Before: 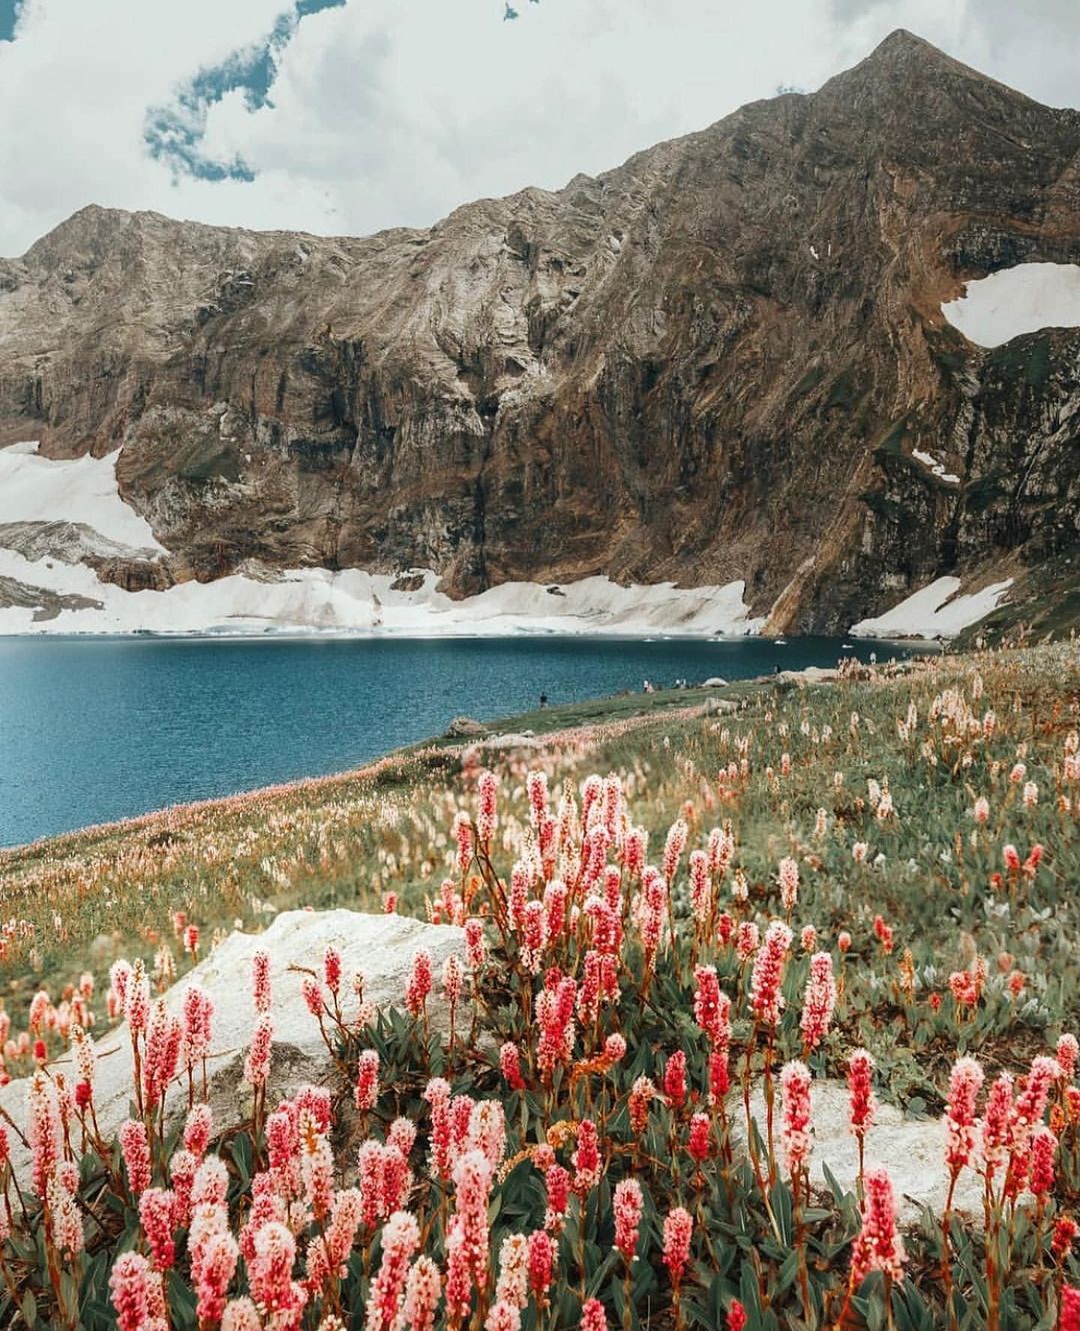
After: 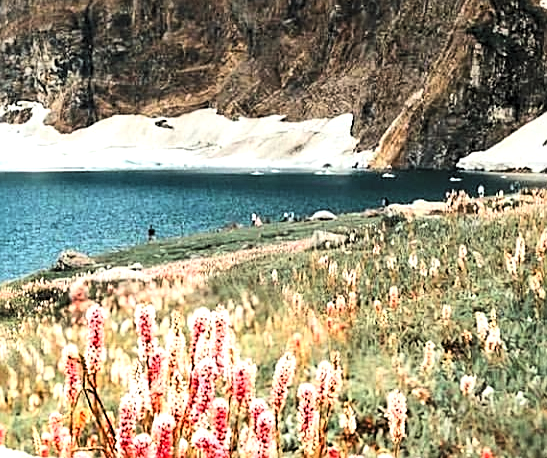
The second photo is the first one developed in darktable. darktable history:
contrast brightness saturation: contrast 0.201, brightness 0.162, saturation 0.222
sharpen: on, module defaults
exposure: black level correction 0, exposure 0.834 EV, compensate exposure bias true, compensate highlight preservation false
crop: left 36.365%, top 35.089%, right 12.971%, bottom 30.477%
levels: levels [0.116, 0.574, 1]
